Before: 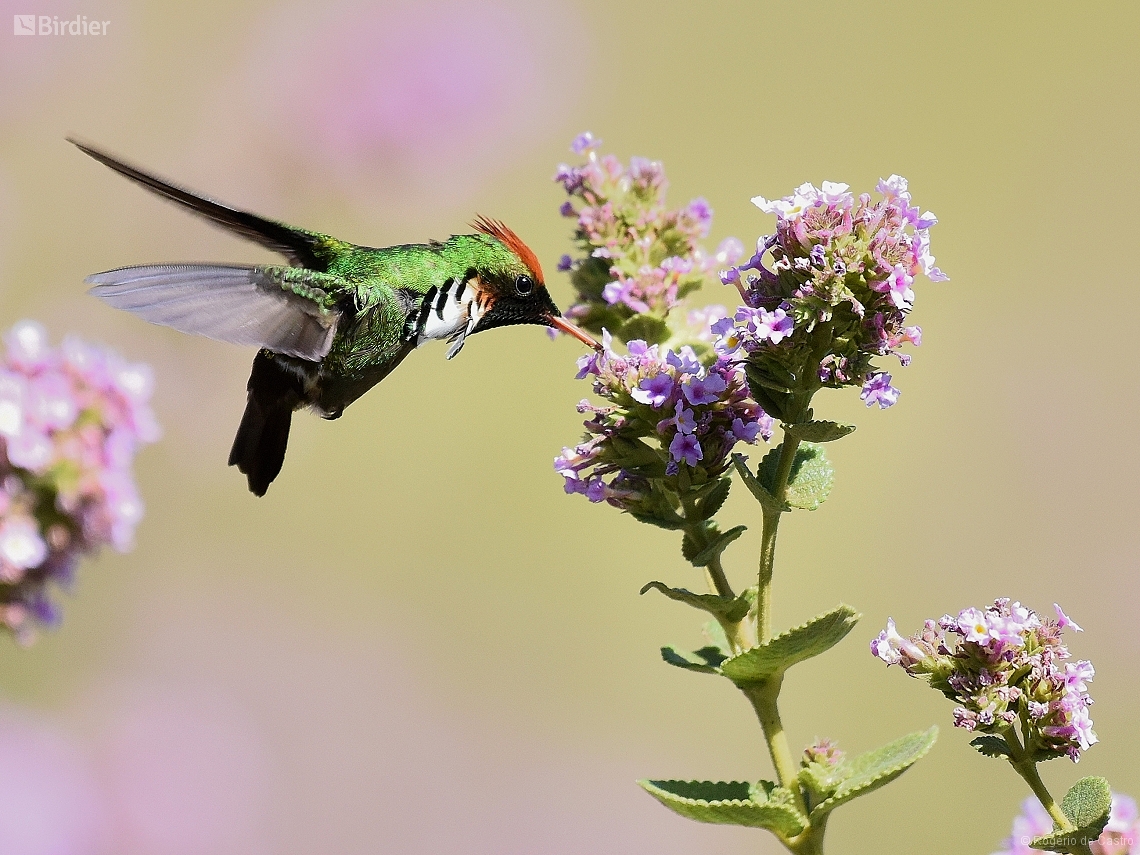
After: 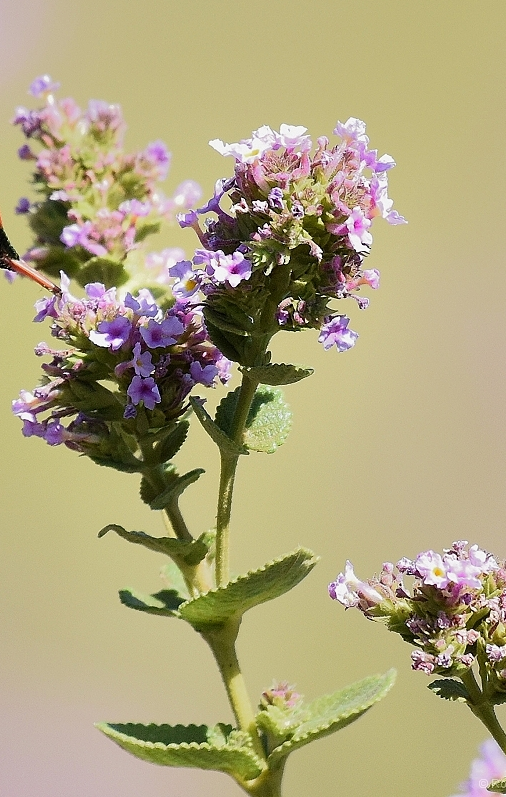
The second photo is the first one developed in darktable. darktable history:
crop: left 47.544%, top 6.681%, right 8.028%
exposure: compensate exposure bias true, compensate highlight preservation false
